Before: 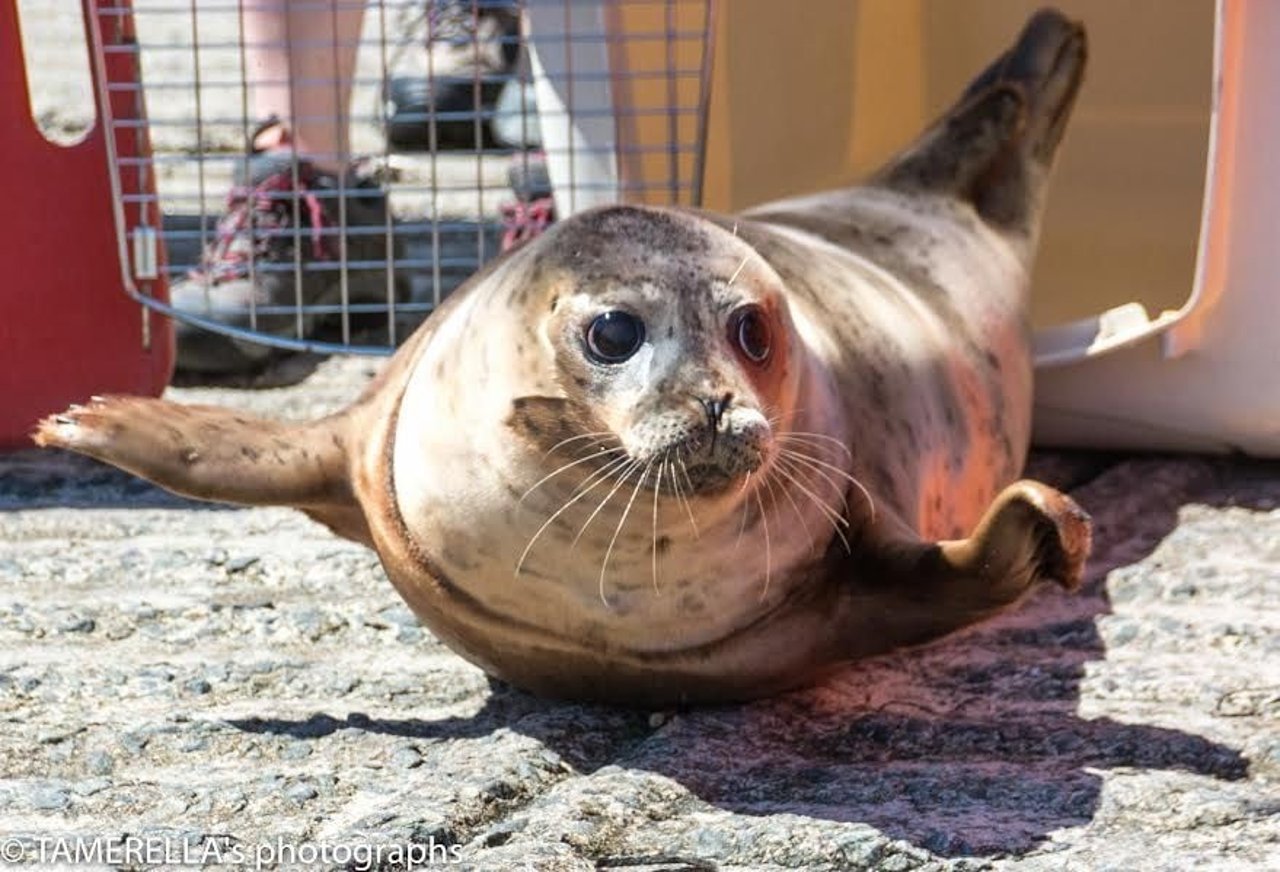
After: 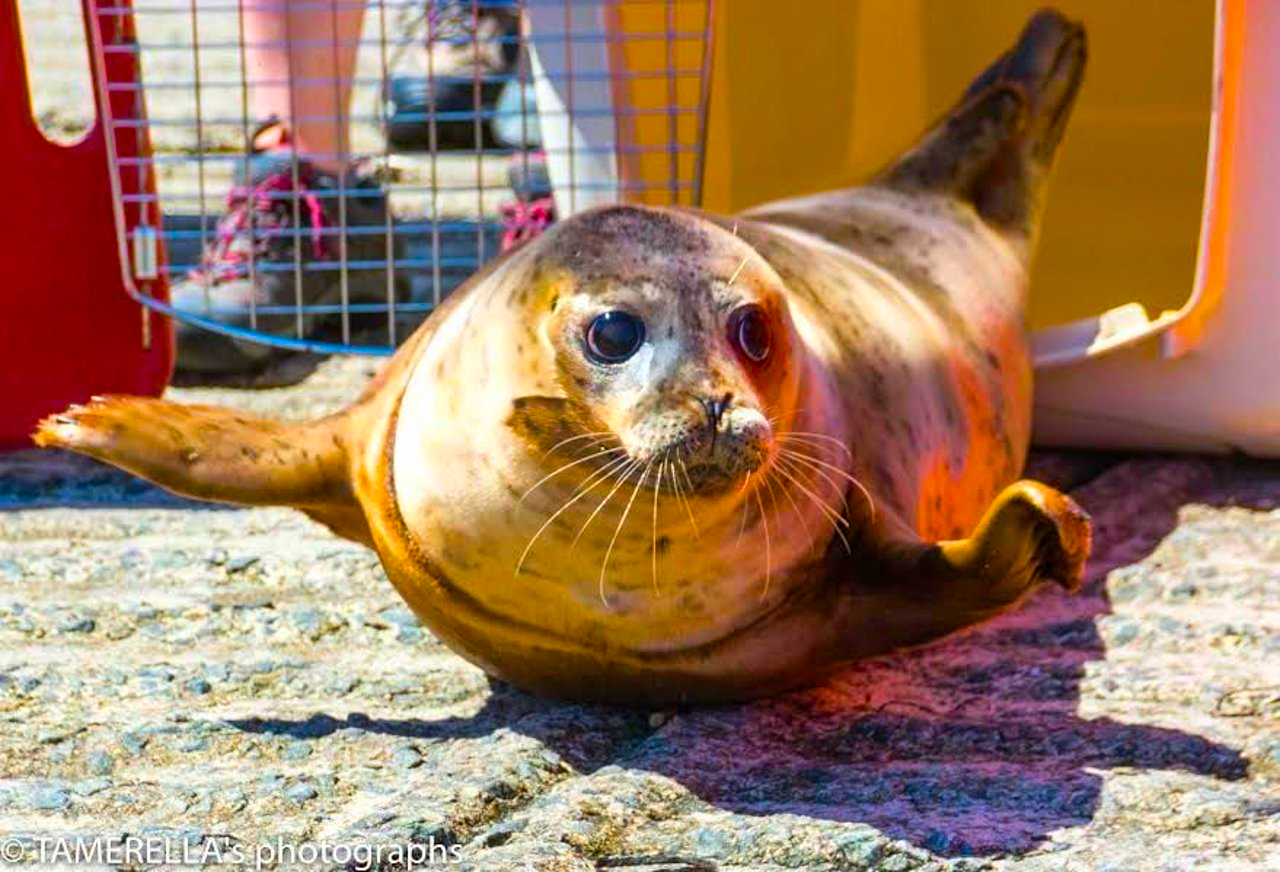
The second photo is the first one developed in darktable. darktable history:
color balance rgb: linear chroma grading › highlights 99.785%, linear chroma grading › global chroma 23.479%, perceptual saturation grading › global saturation 20%, perceptual saturation grading › highlights -14.253%, perceptual saturation grading › shadows 50.17%, global vibrance 20%
